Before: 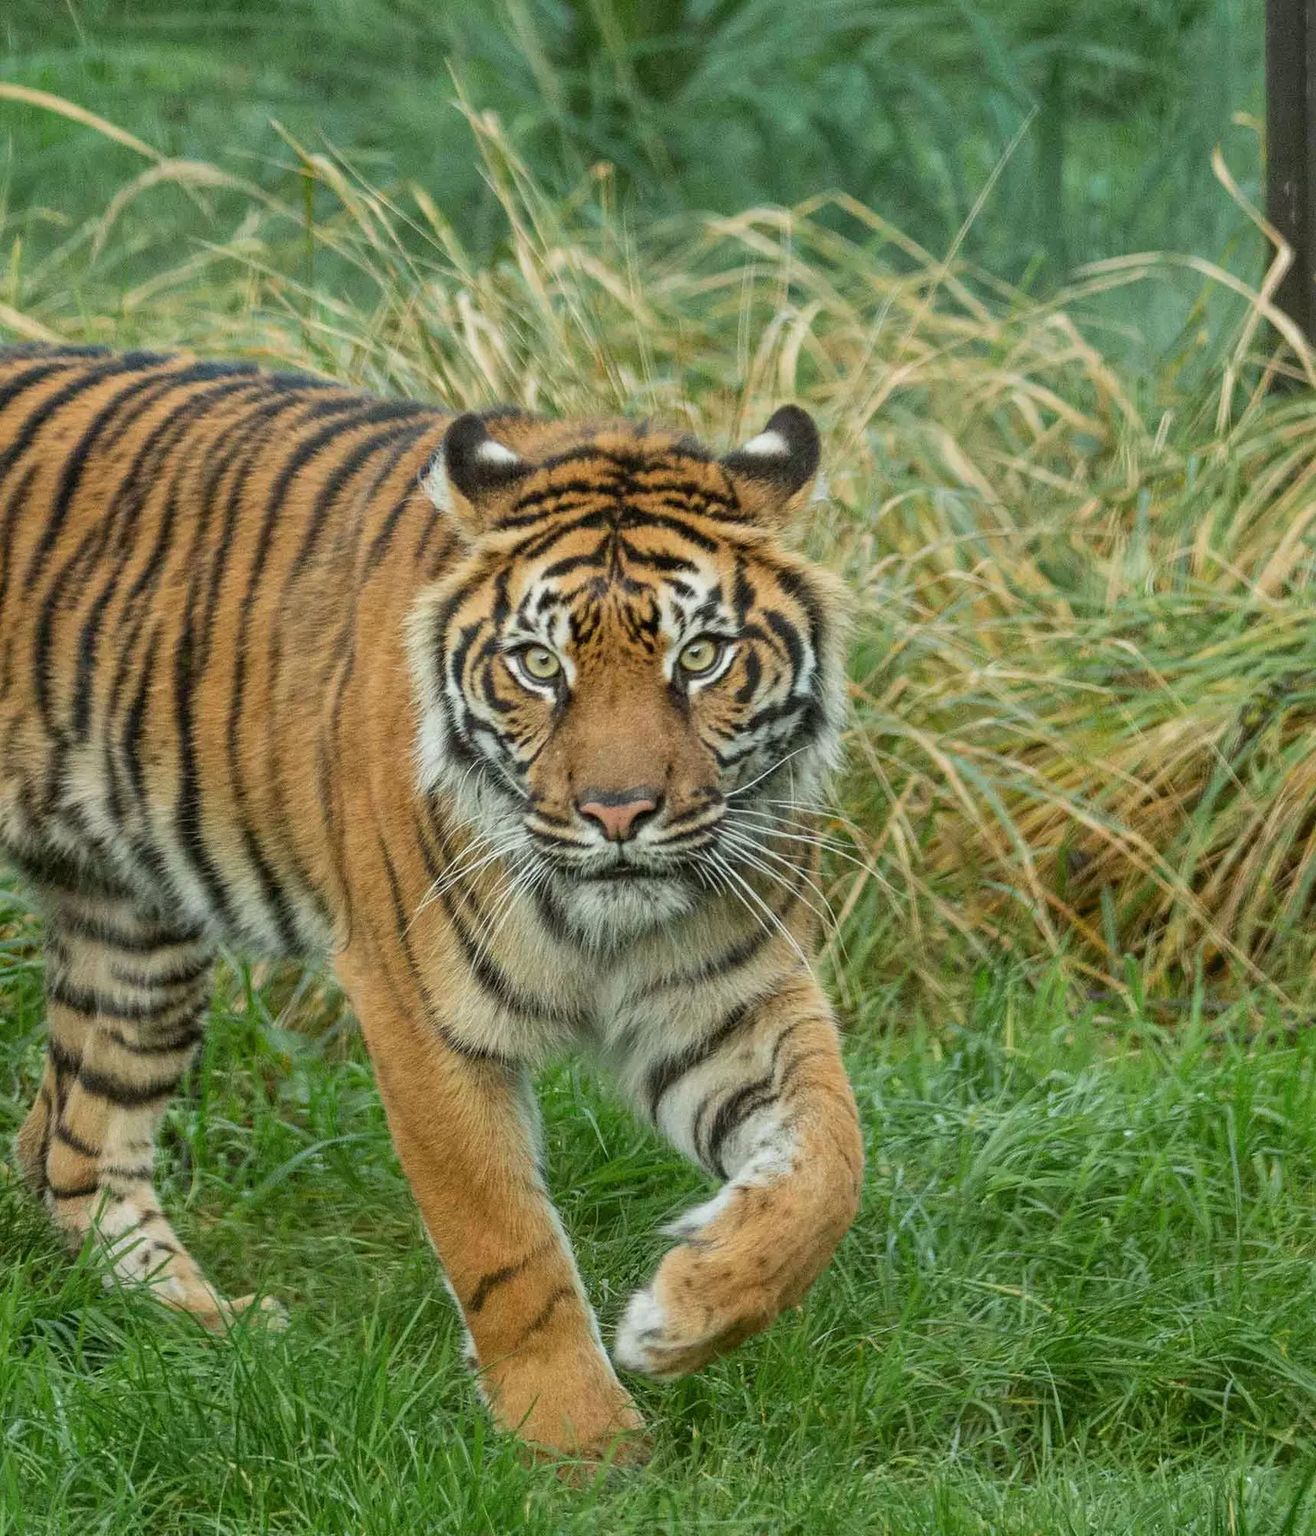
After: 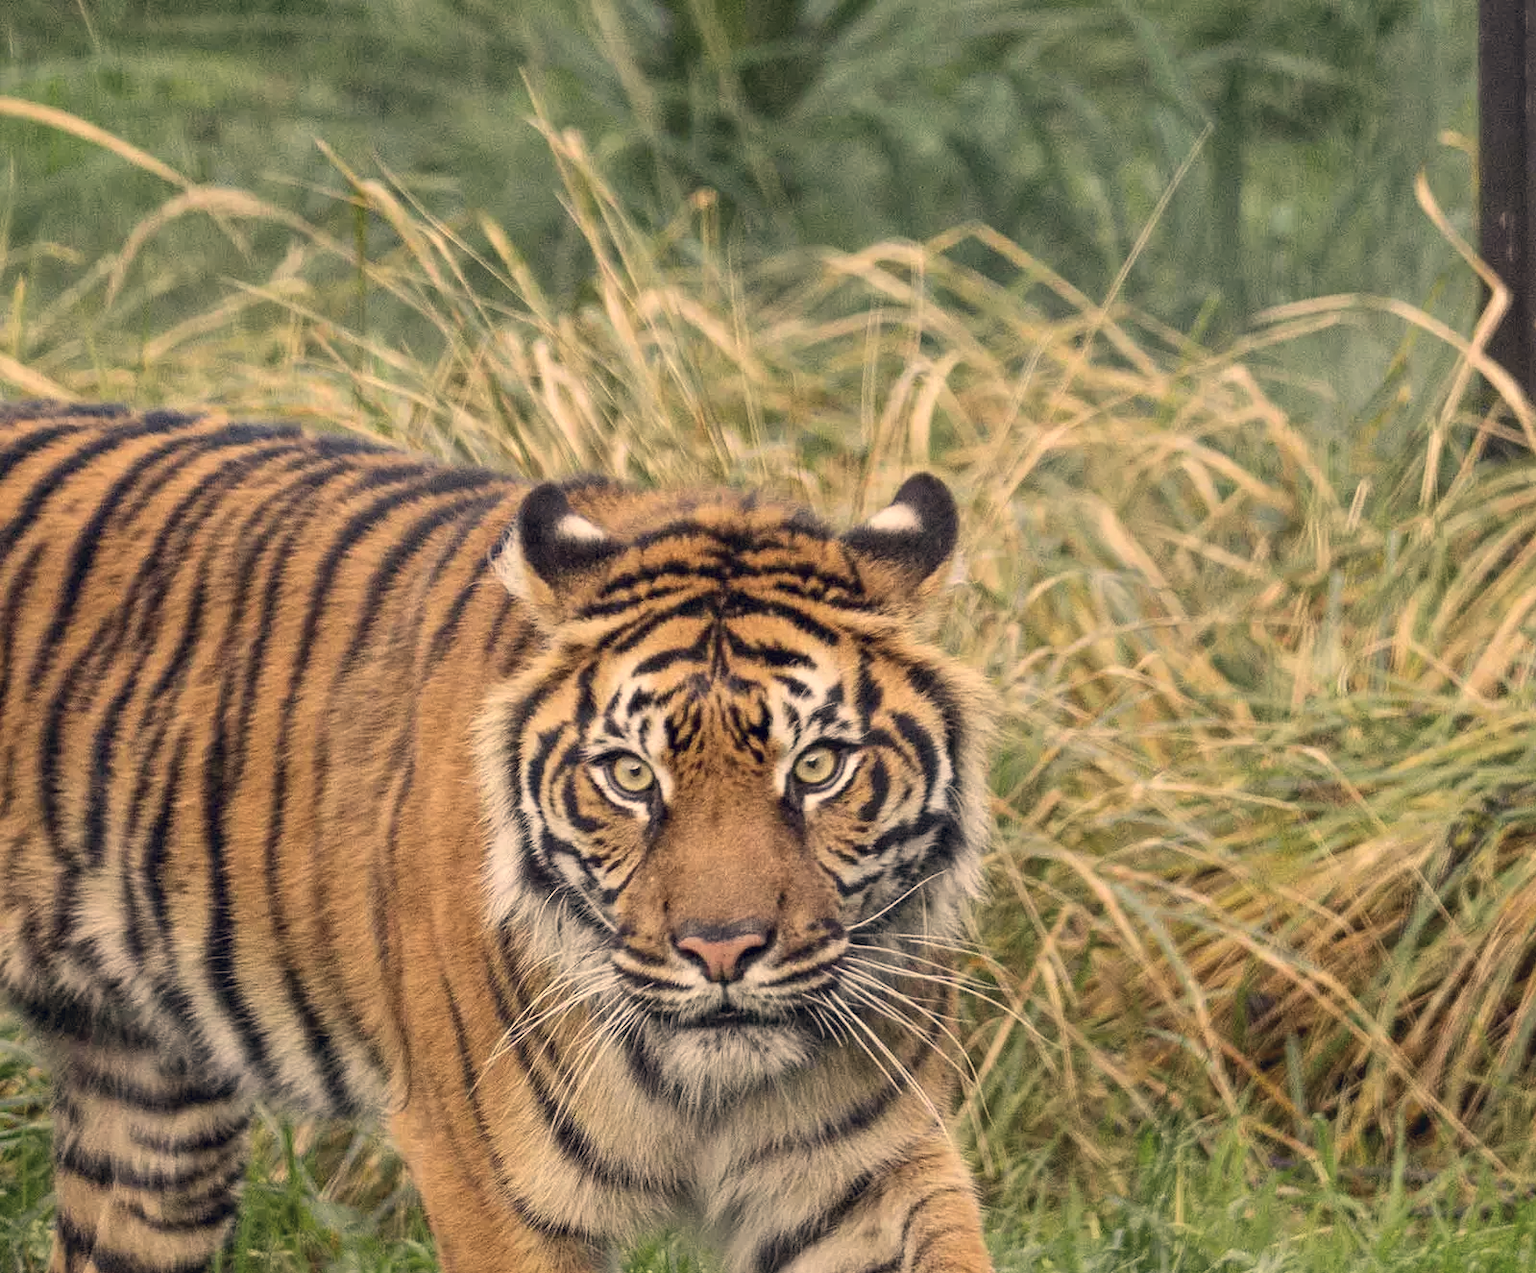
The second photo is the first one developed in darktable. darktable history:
exposure: black level correction 0.001, exposure 0.145 EV, compensate highlight preservation false
crop: bottom 28.937%
tone curve: curves: ch0 [(0, 0) (0.266, 0.247) (0.741, 0.751) (1, 1)], color space Lab, independent channels, preserve colors none
color correction: highlights a* 19.56, highlights b* 28.08, shadows a* 3.5, shadows b* -16.99, saturation 0.722
